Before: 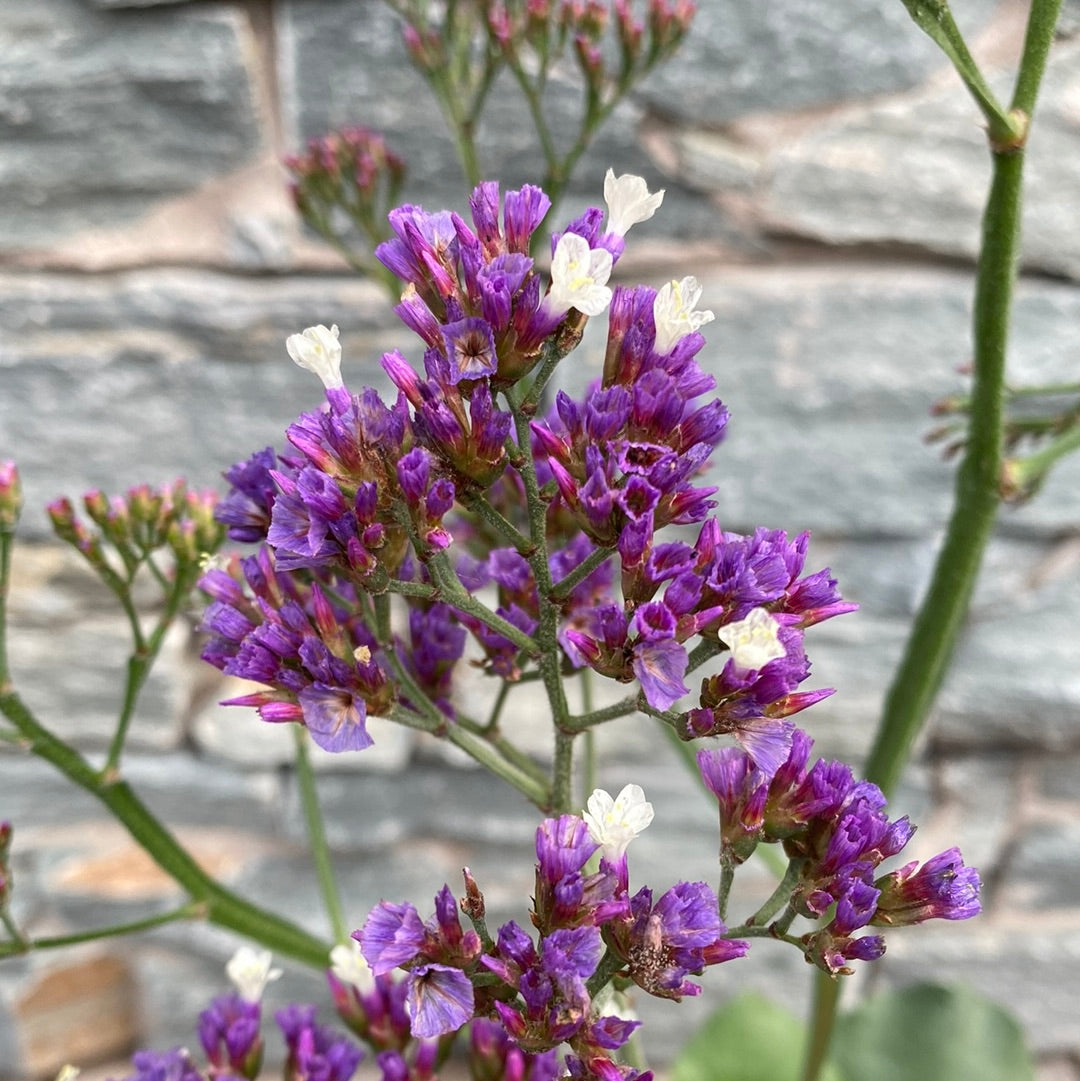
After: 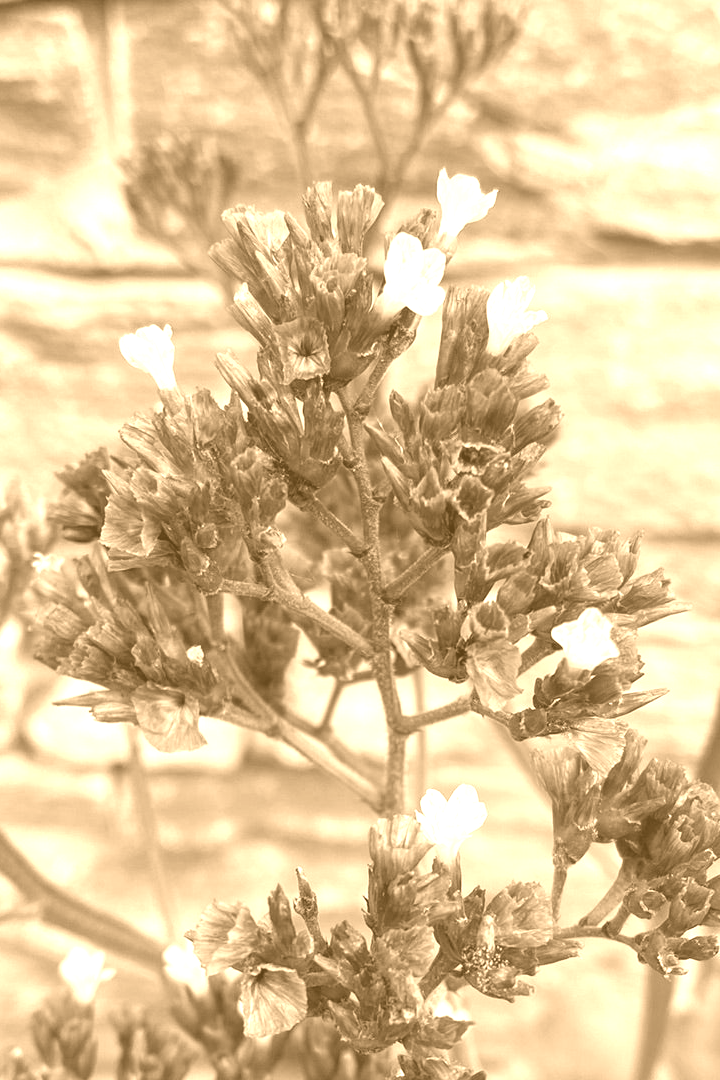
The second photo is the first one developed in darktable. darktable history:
colorize: hue 28.8°, source mix 100%
crop and rotate: left 15.546%, right 17.787%
